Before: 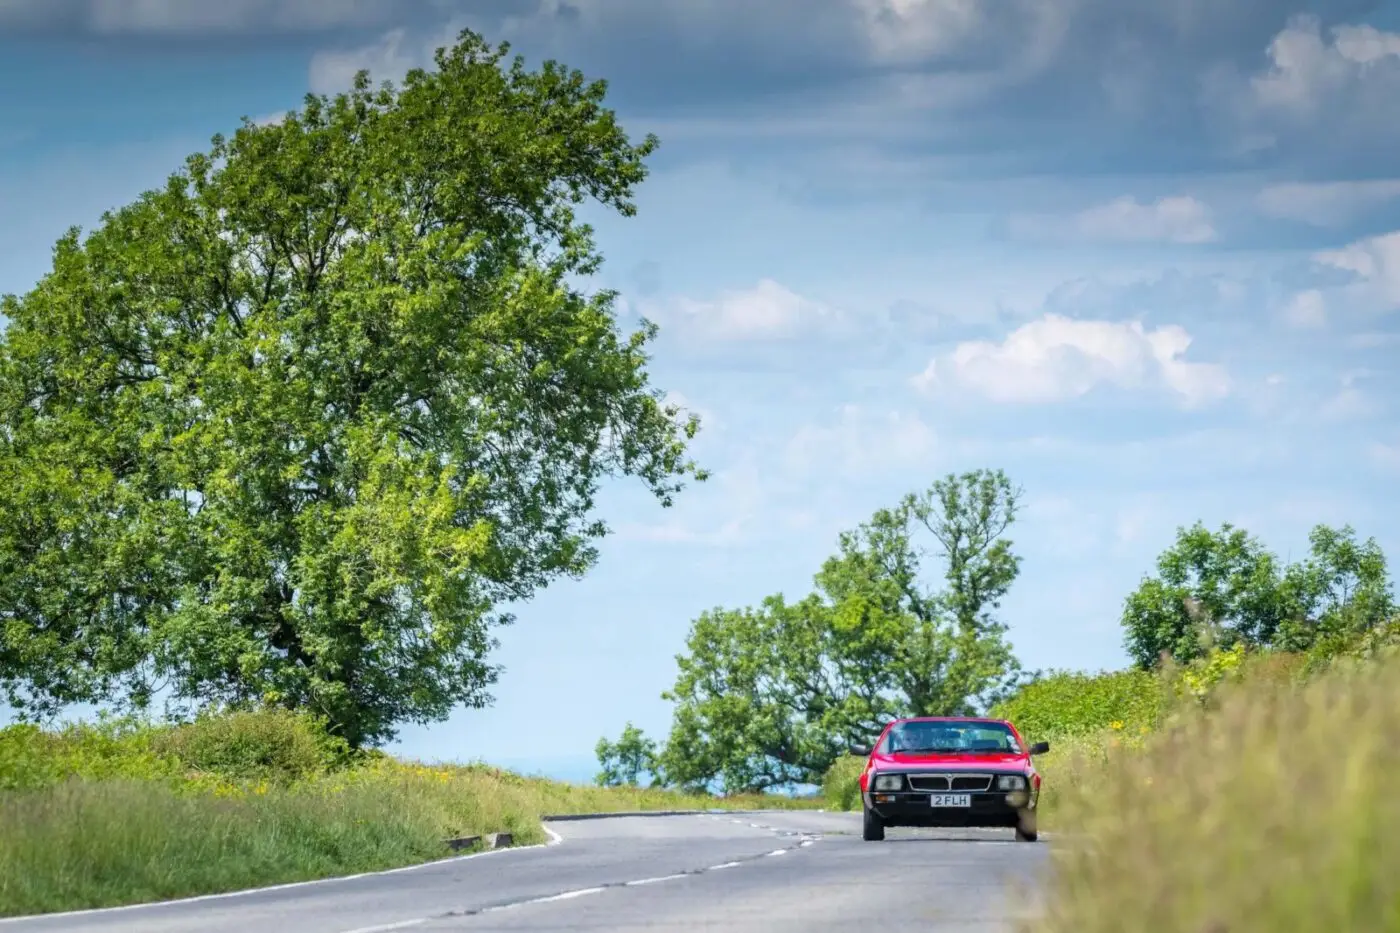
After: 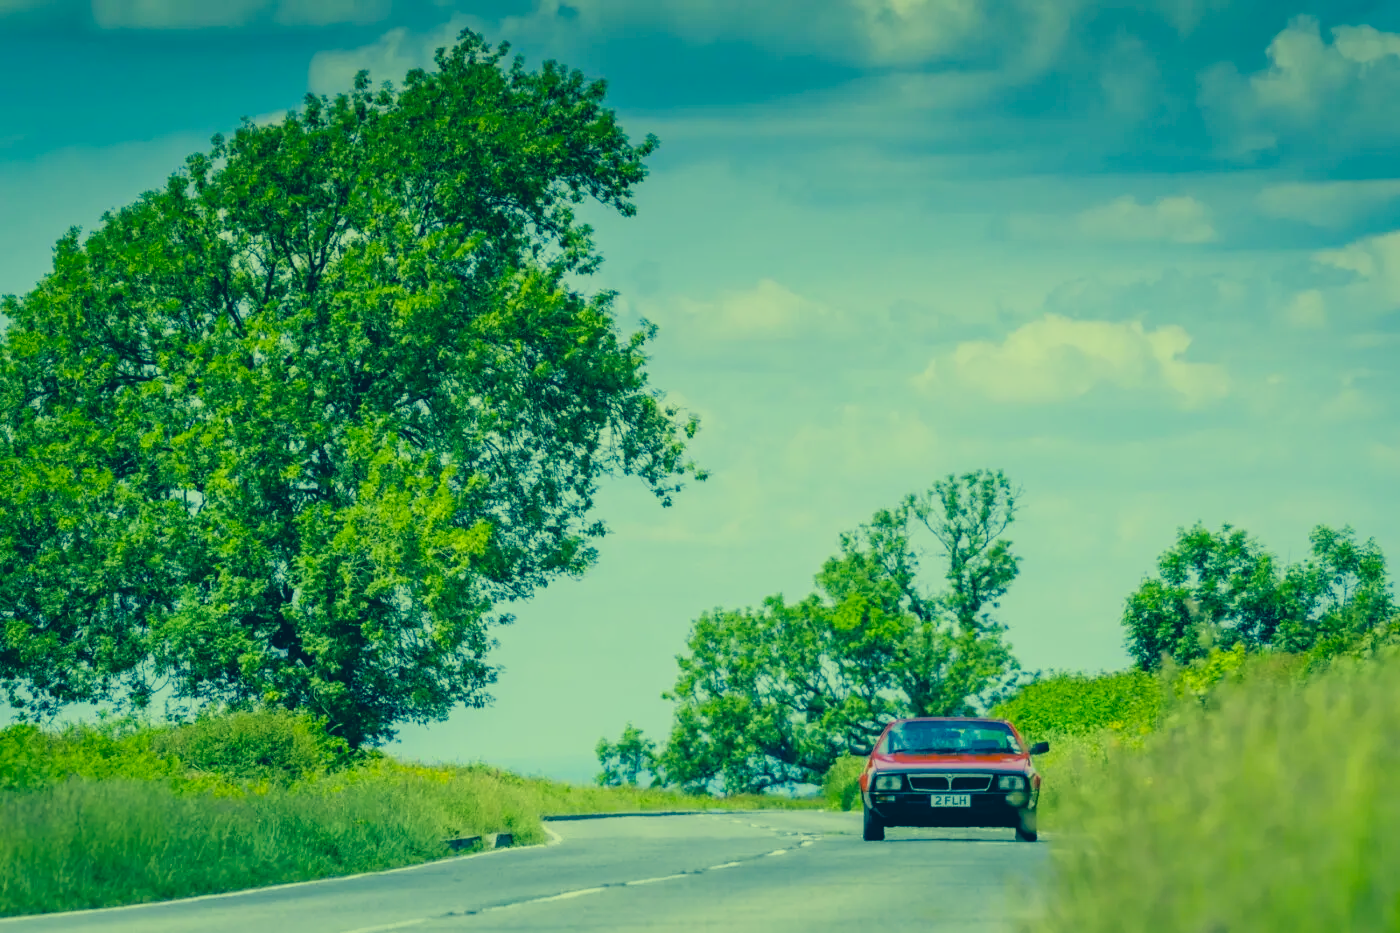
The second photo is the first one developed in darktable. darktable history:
color correction: highlights a* -15.87, highlights b* 39.99, shadows a* -39.26, shadows b* -25.61
filmic rgb: black relative exposure -8.03 EV, white relative exposure 4.01 EV, threshold 3.06 EV, hardness 4.2, enable highlight reconstruction true
